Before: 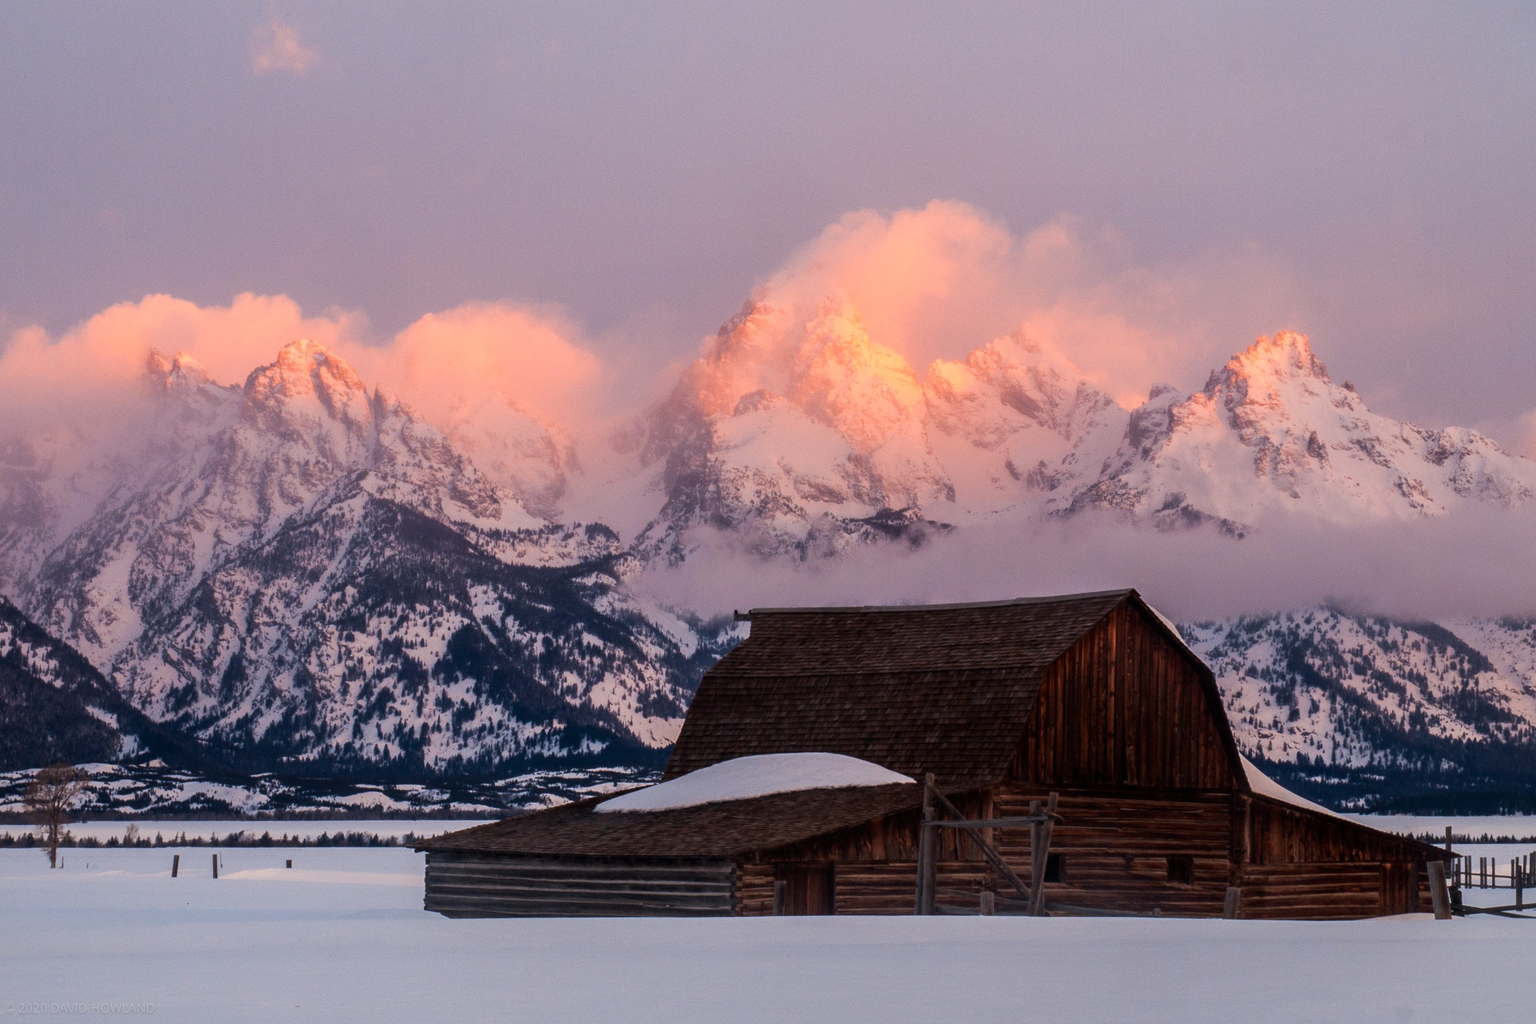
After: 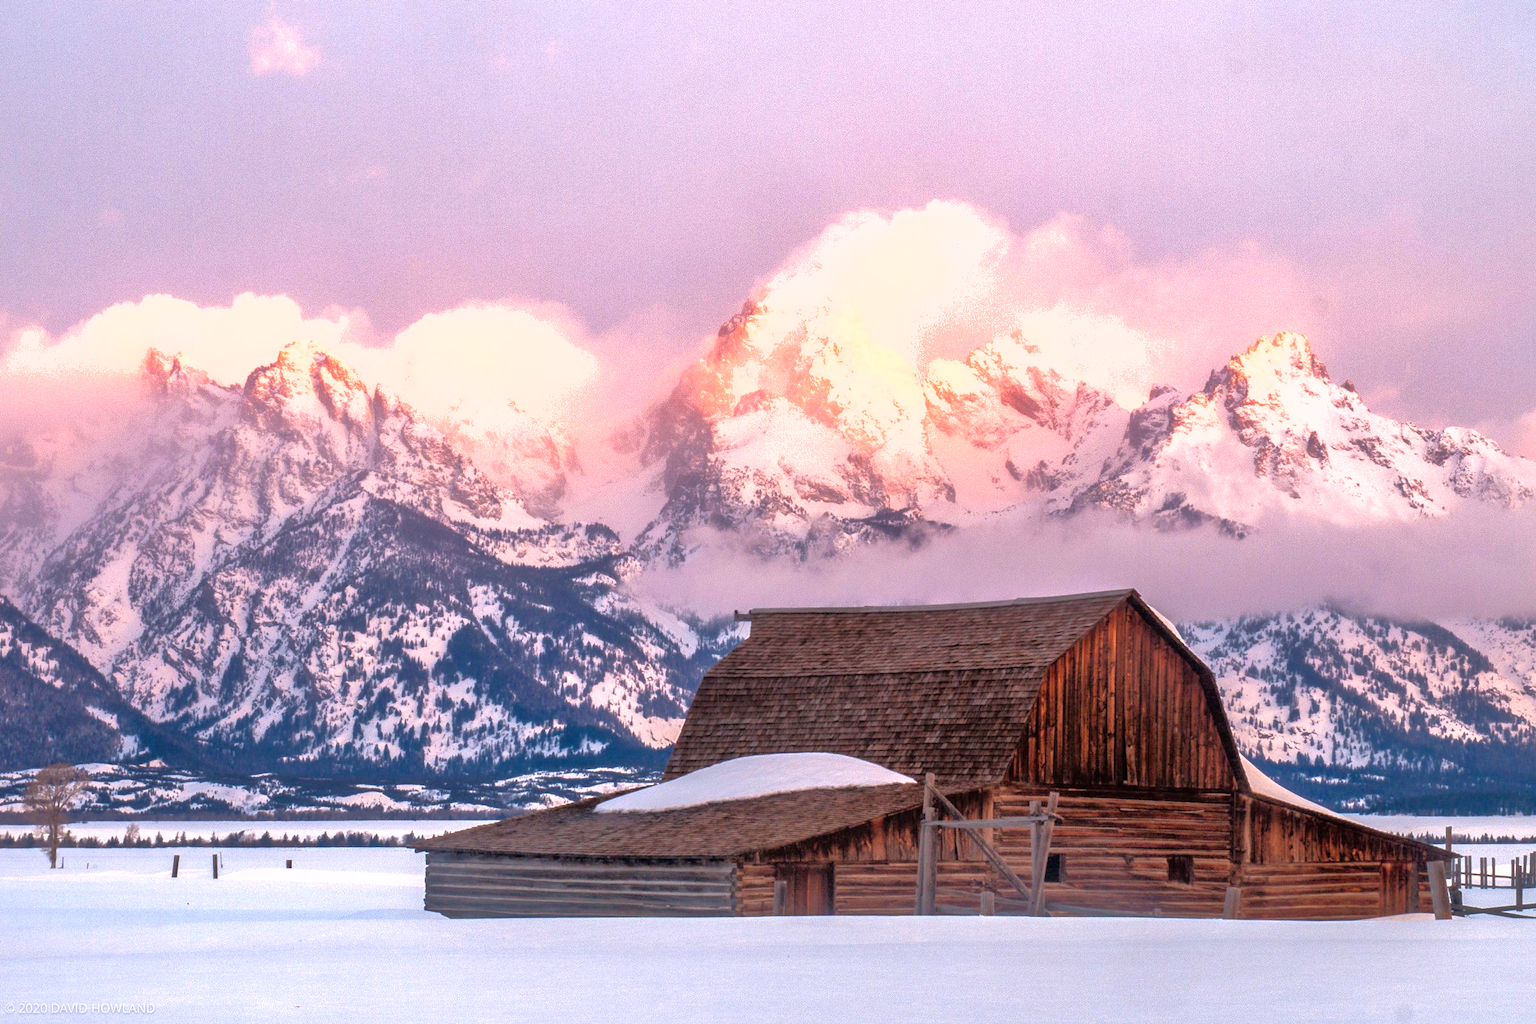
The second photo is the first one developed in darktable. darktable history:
exposure: black level correction 0, exposure 1.2 EV, compensate highlight preservation false
shadows and highlights: on, module defaults
tone equalizer: -7 EV 0.151 EV, -6 EV 0.587 EV, -5 EV 1.15 EV, -4 EV 1.32 EV, -3 EV 1.16 EV, -2 EV 0.6 EV, -1 EV 0.16 EV
